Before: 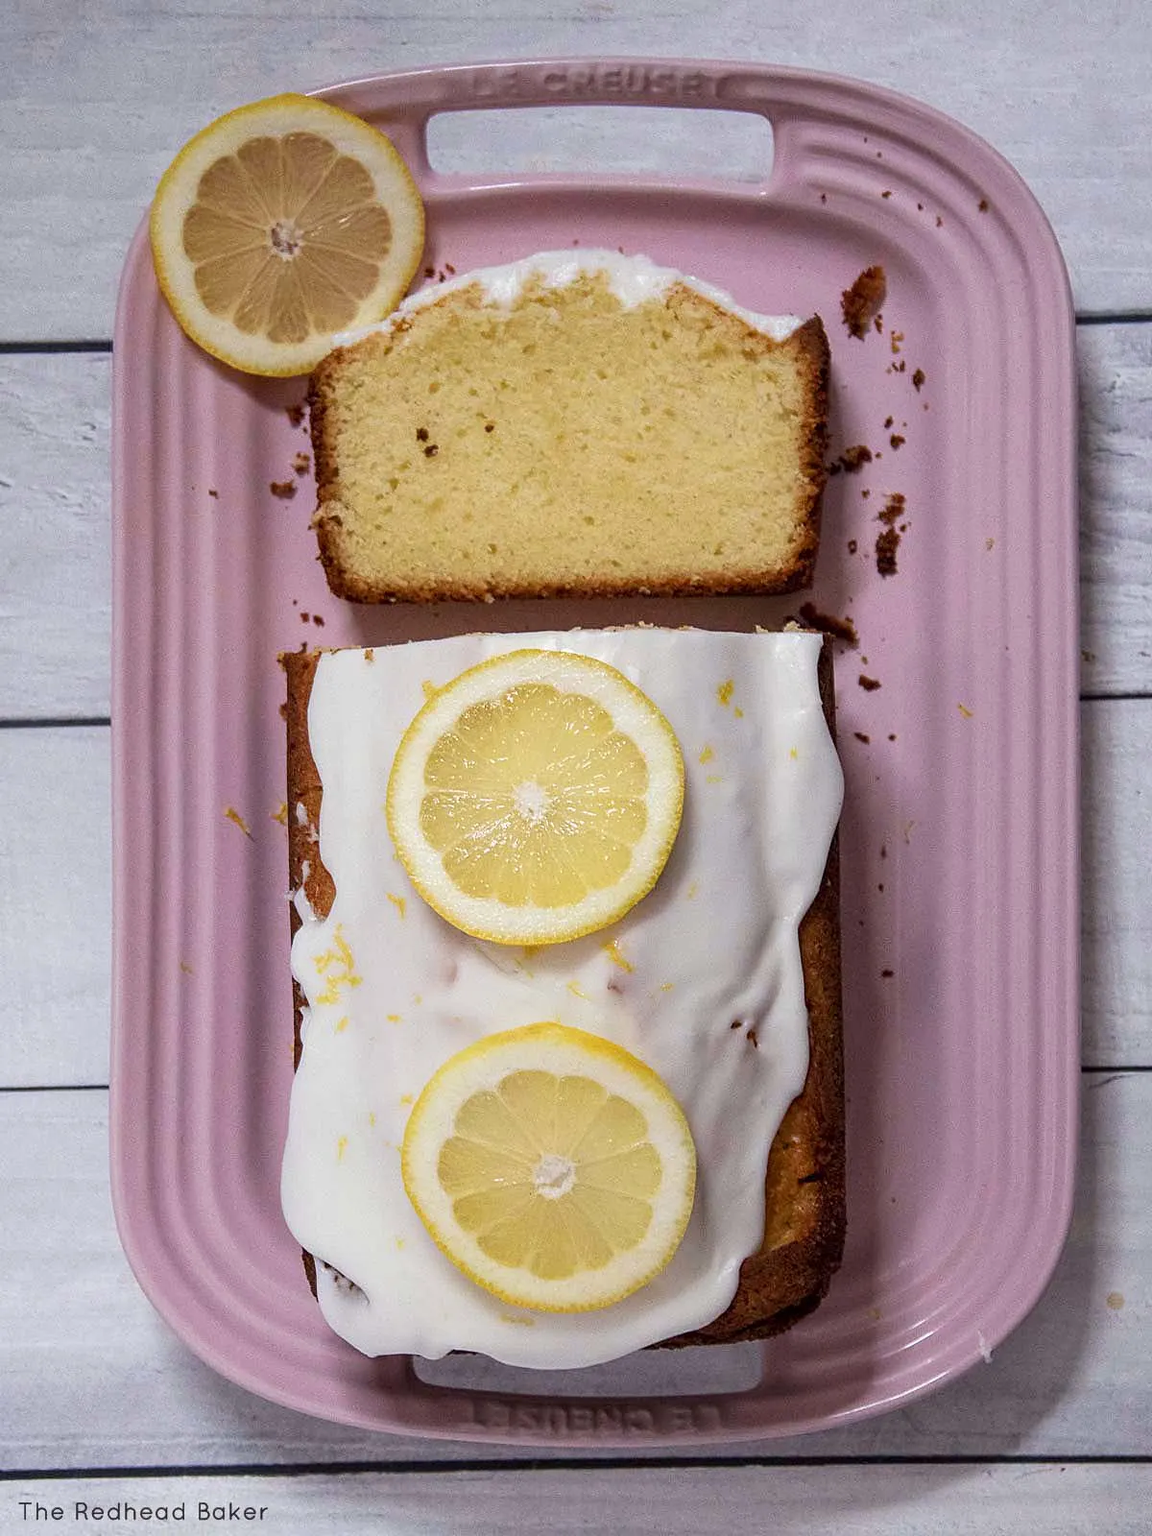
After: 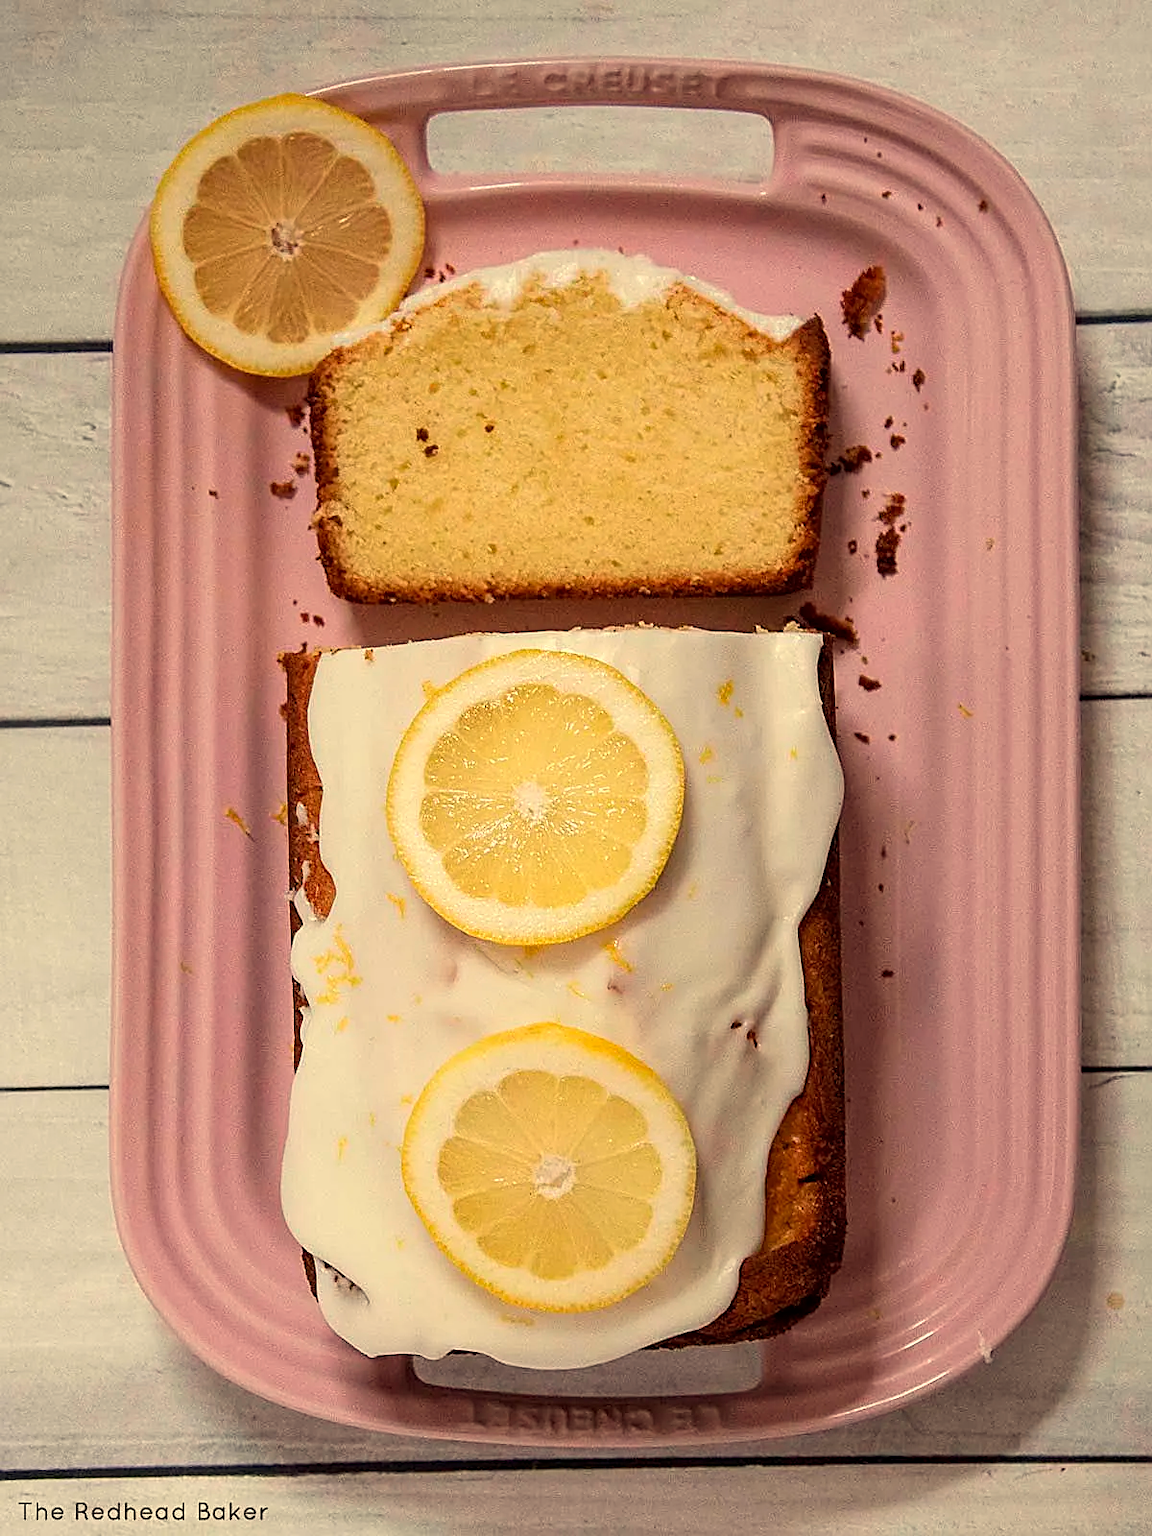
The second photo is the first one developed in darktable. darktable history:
white balance: red 1.08, blue 0.791
sharpen: on, module defaults
